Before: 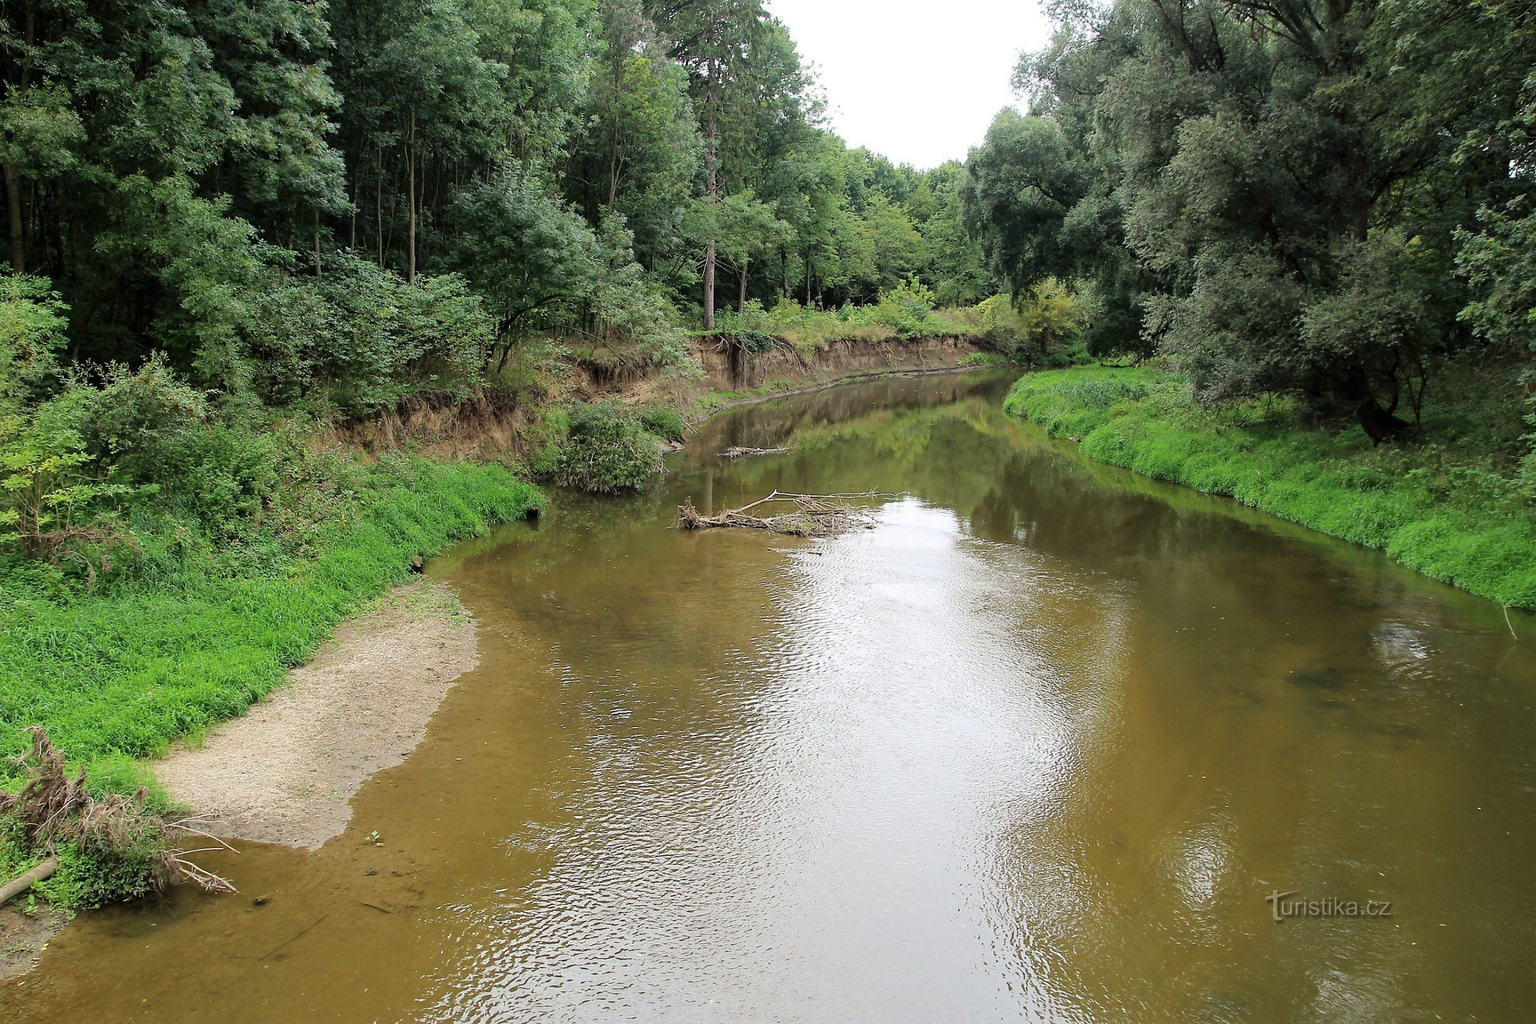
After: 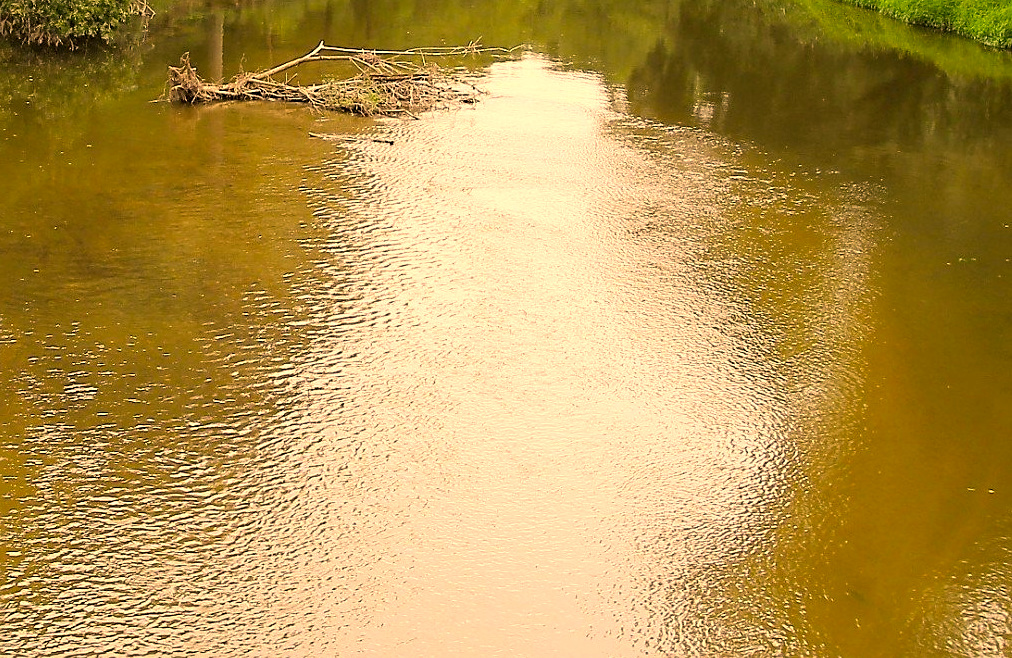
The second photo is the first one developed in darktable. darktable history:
sharpen: radius 1.819, amount 0.408, threshold 1.288
color correction: highlights a* 18.72, highlights b* 35.62, shadows a* 1.5, shadows b* 6.19, saturation 1.05
crop: left 37.124%, top 45.248%, right 20.677%, bottom 13.602%
exposure: exposure 0.201 EV, compensate exposure bias true, compensate highlight preservation false
color calibration: illuminant same as pipeline (D50), adaptation XYZ, x 0.345, y 0.357, temperature 5017.79 K
